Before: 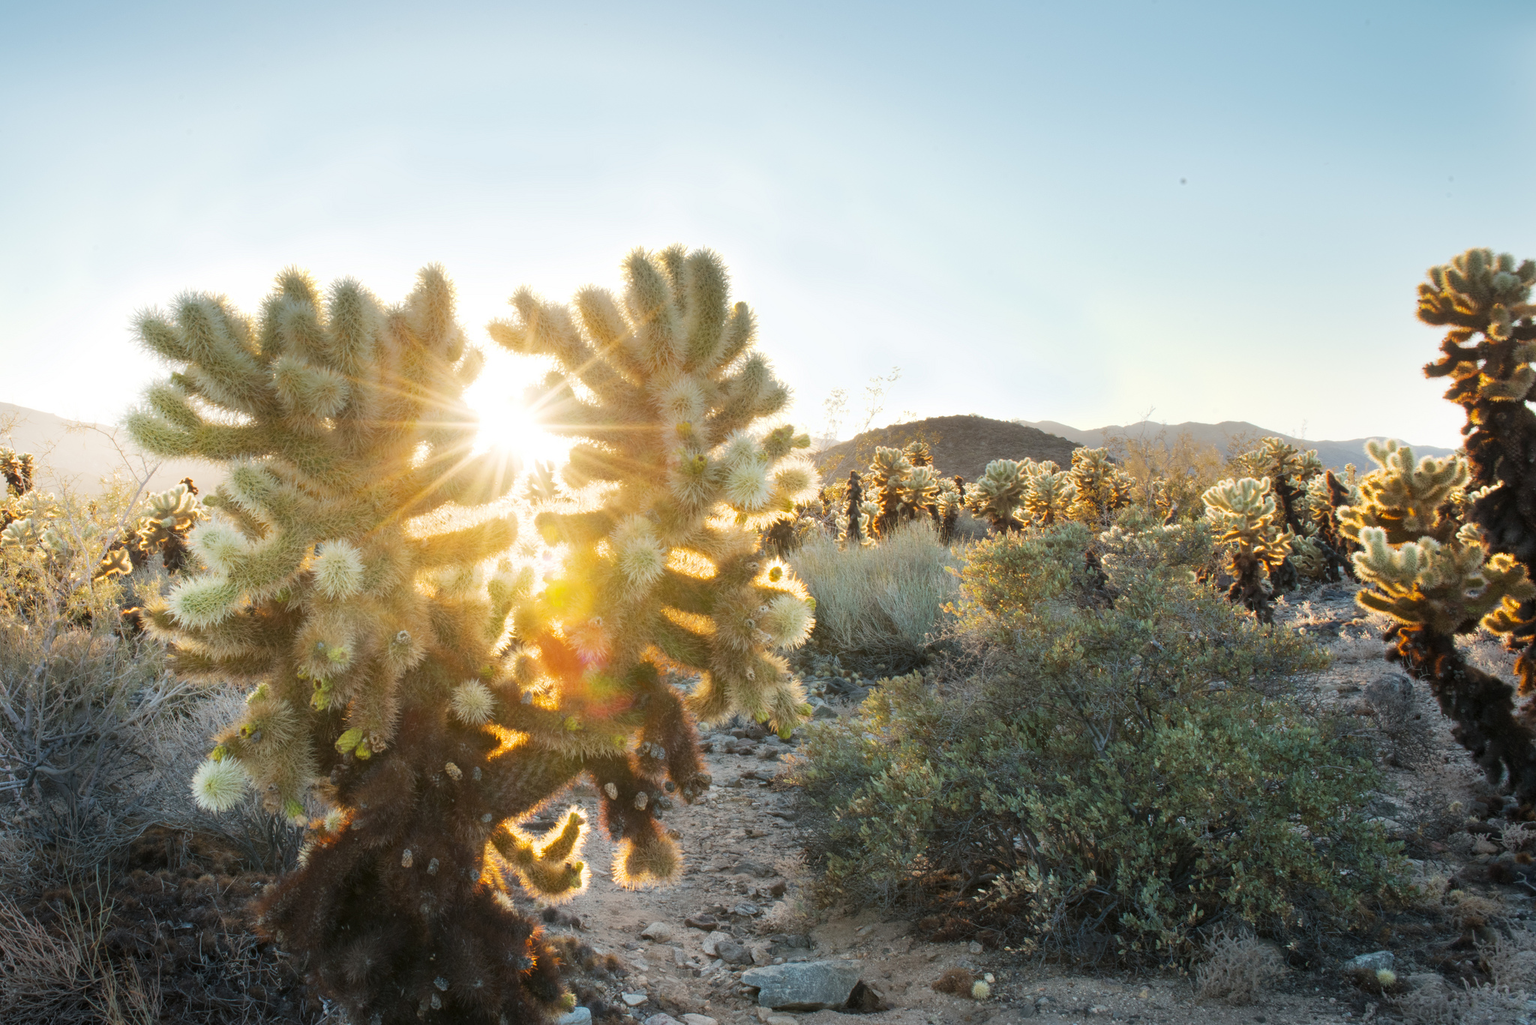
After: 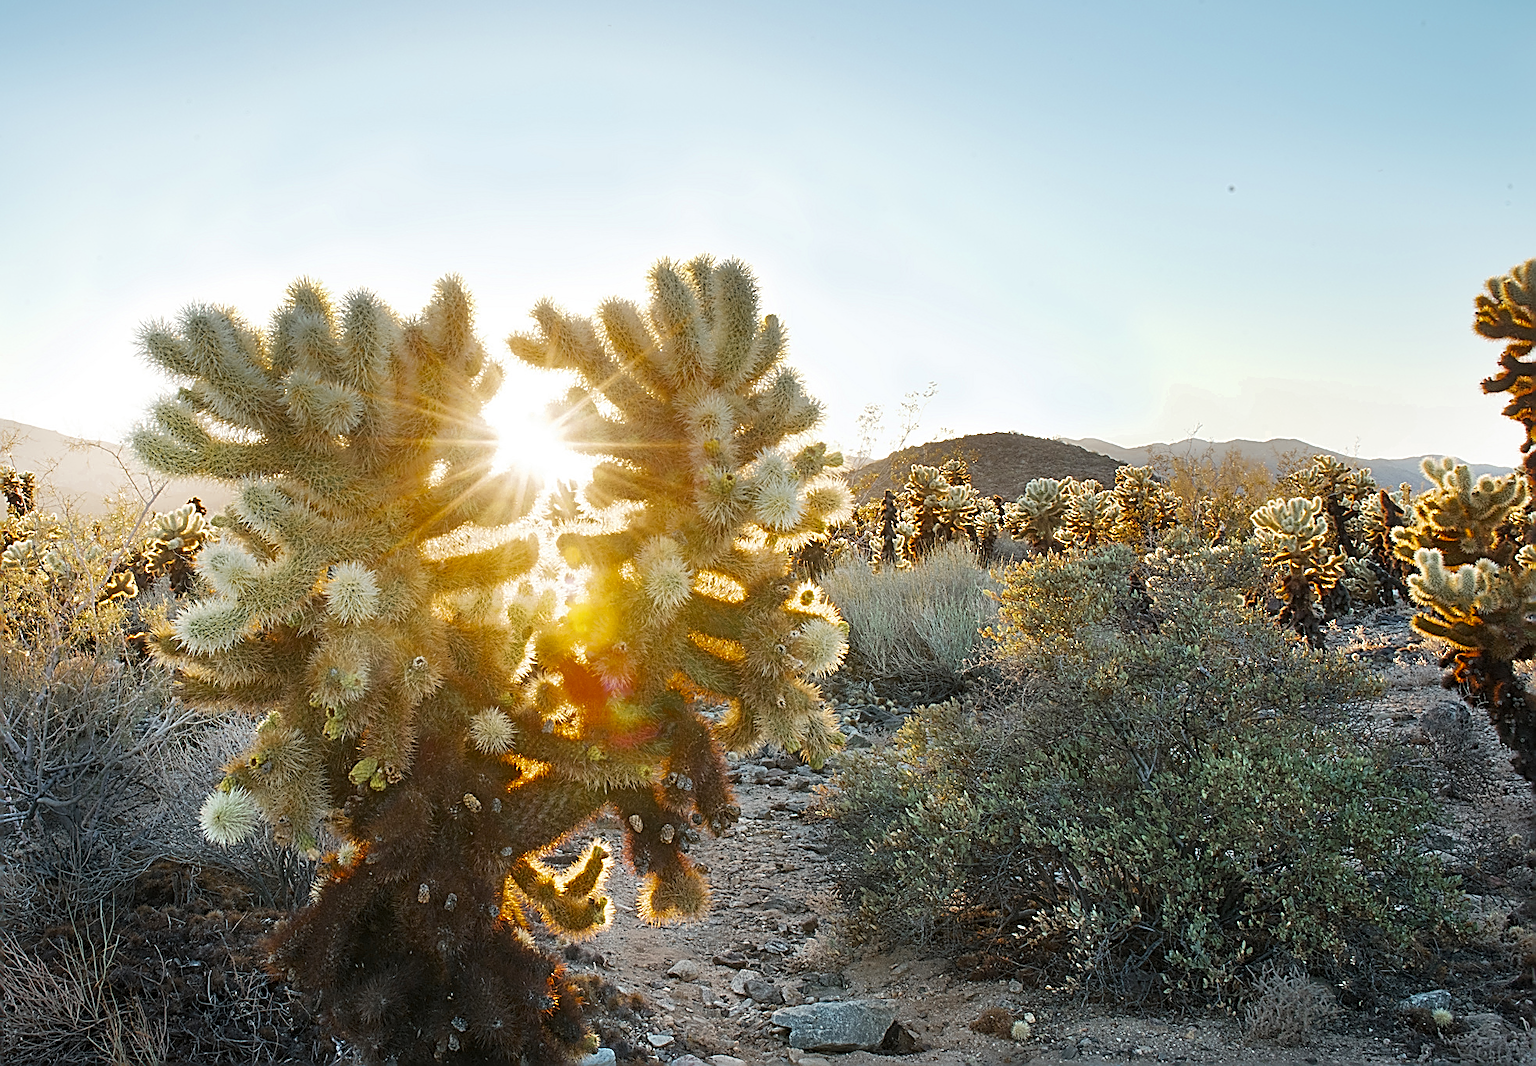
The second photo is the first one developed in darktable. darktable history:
crop: right 3.904%, bottom 0.018%
color zones: curves: ch0 [(0.11, 0.396) (0.195, 0.36) (0.25, 0.5) (0.303, 0.412) (0.357, 0.544) (0.75, 0.5) (0.967, 0.328)]; ch1 [(0, 0.468) (0.112, 0.512) (0.202, 0.6) (0.25, 0.5) (0.307, 0.352) (0.357, 0.544) (0.75, 0.5) (0.963, 0.524)]
sharpen: amount 1.999
